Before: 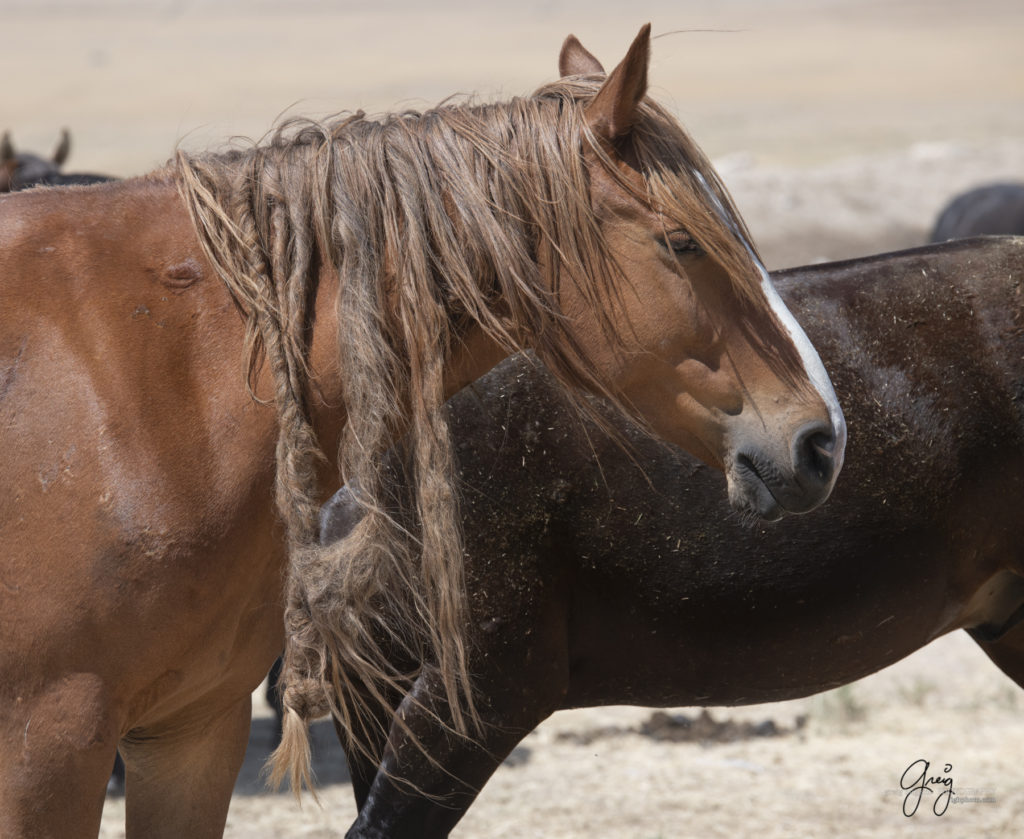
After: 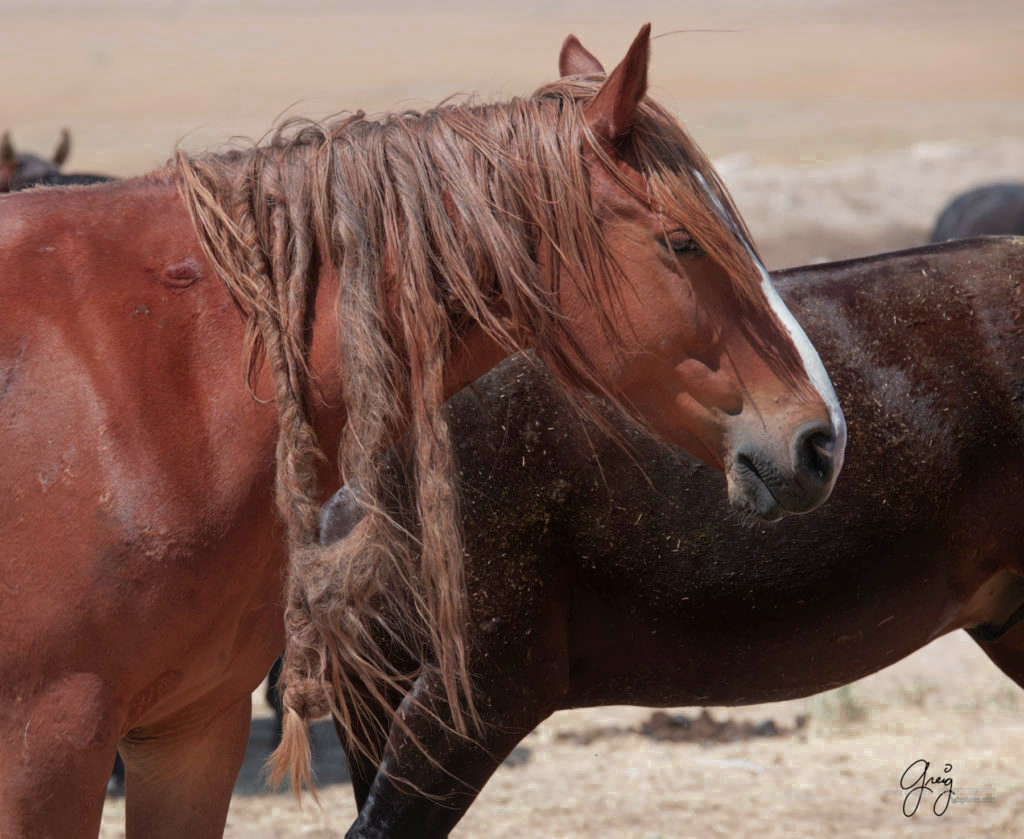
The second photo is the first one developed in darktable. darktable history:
color zones: curves: ch0 [(0.11, 0.396) (0.195, 0.36) (0.25, 0.5) (0.303, 0.412) (0.357, 0.544) (0.75, 0.5) (0.967, 0.328)]; ch1 [(0, 0.468) (0.112, 0.512) (0.202, 0.6) (0.25, 0.5) (0.307, 0.352) (0.357, 0.544) (0.75, 0.5) (0.963, 0.524)]
color calibration: output R [0.972, 0.068, -0.094, 0], output G [-0.178, 1.216, -0.086, 0], output B [0.095, -0.136, 0.98, 0], illuminant same as pipeline (D50), adaptation none (bypass), x 0.333, y 0.334, temperature 5022 K
